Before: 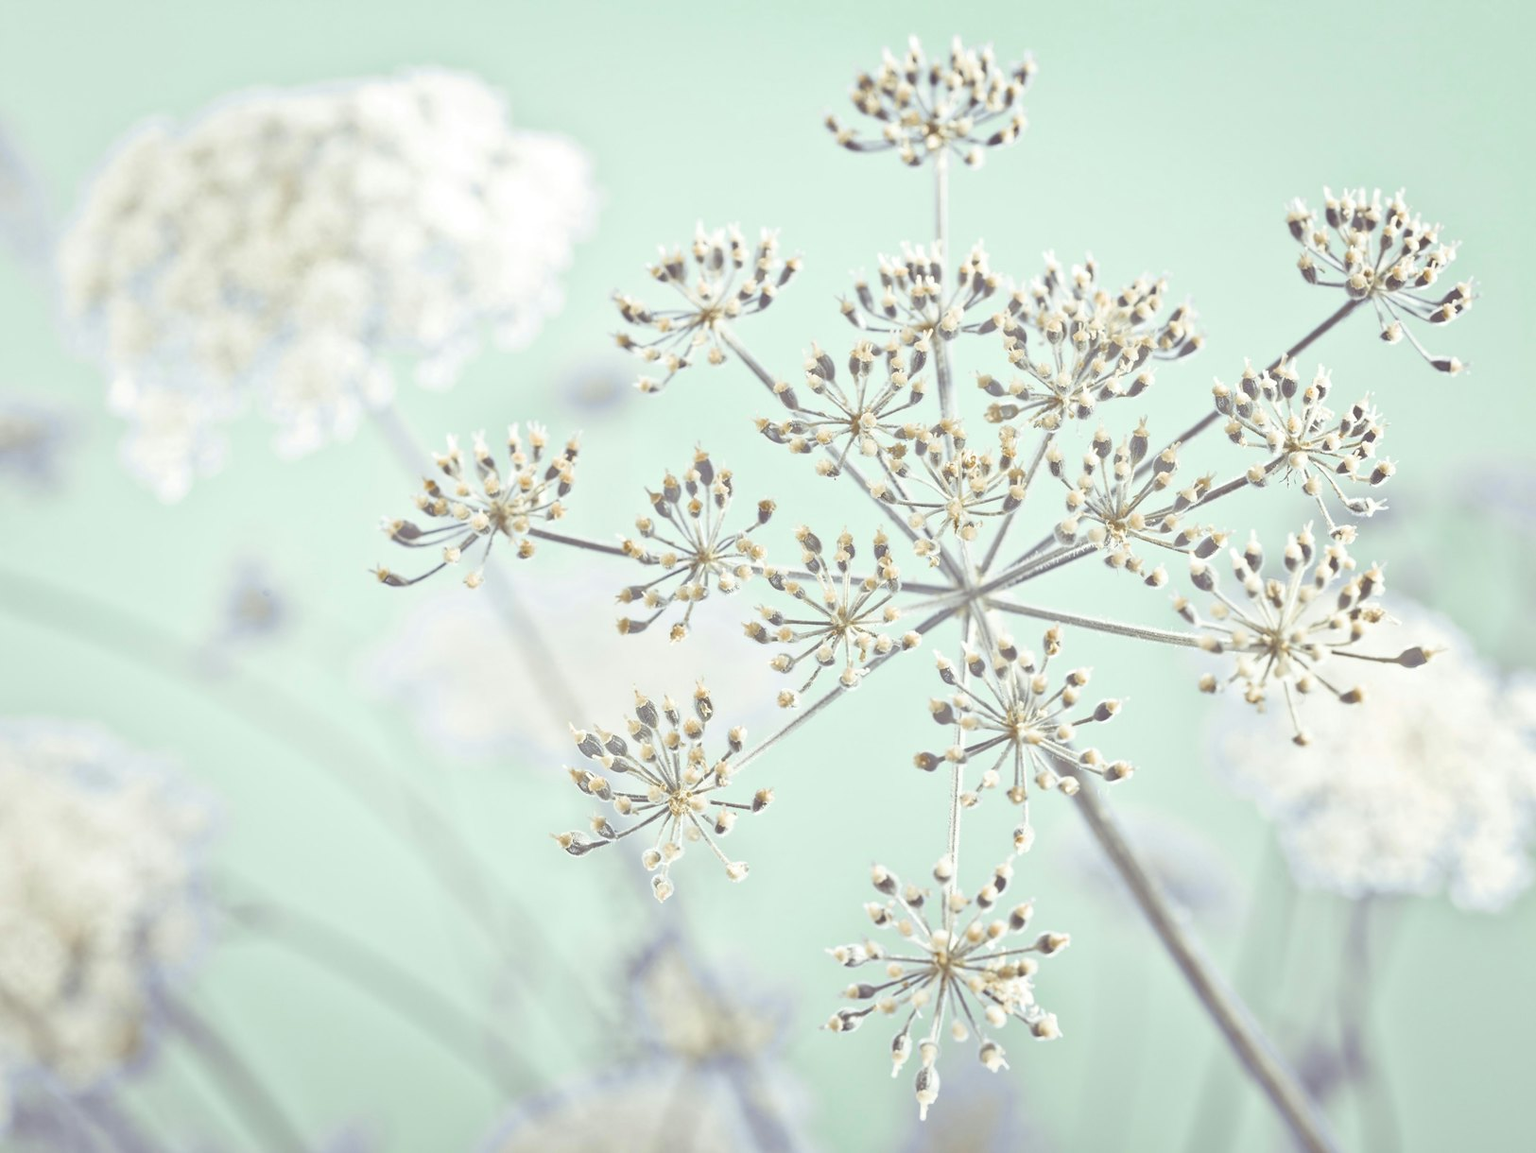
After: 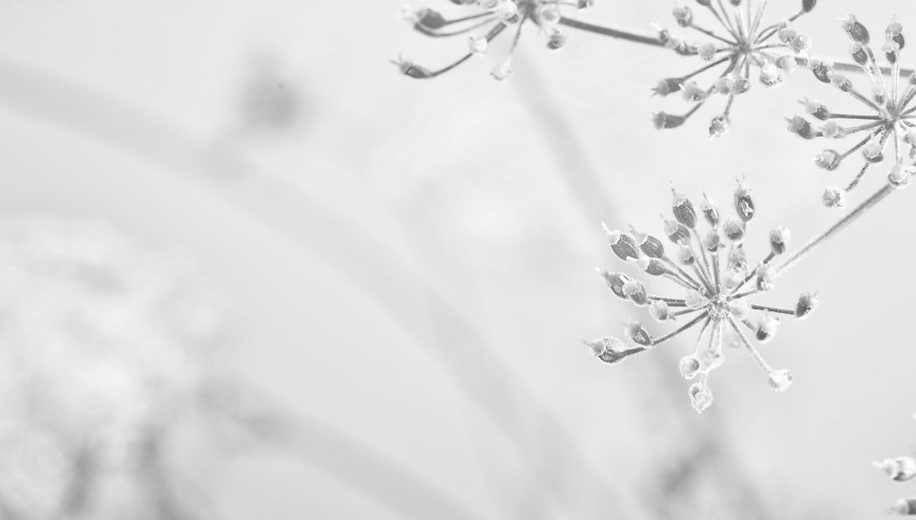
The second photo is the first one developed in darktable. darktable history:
tone equalizer: on, module defaults
crop: top 44.483%, right 43.593%, bottom 12.892%
monochrome: on, module defaults
